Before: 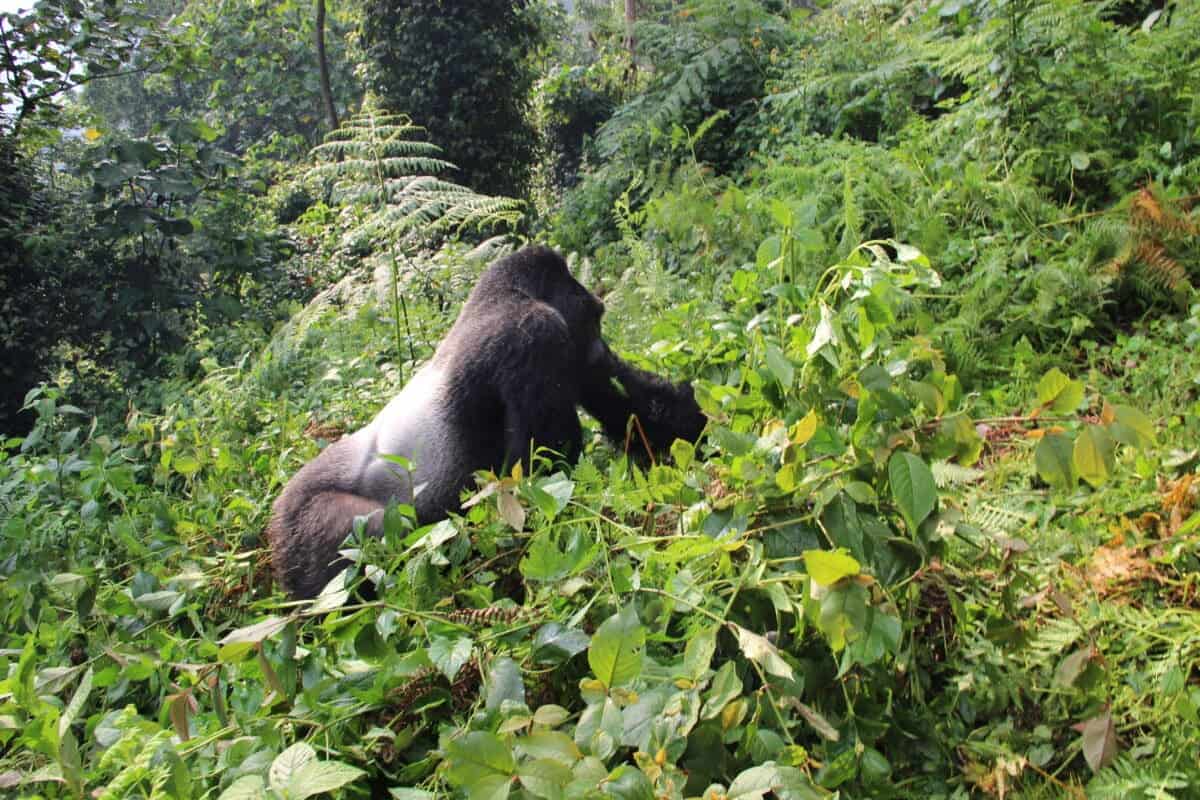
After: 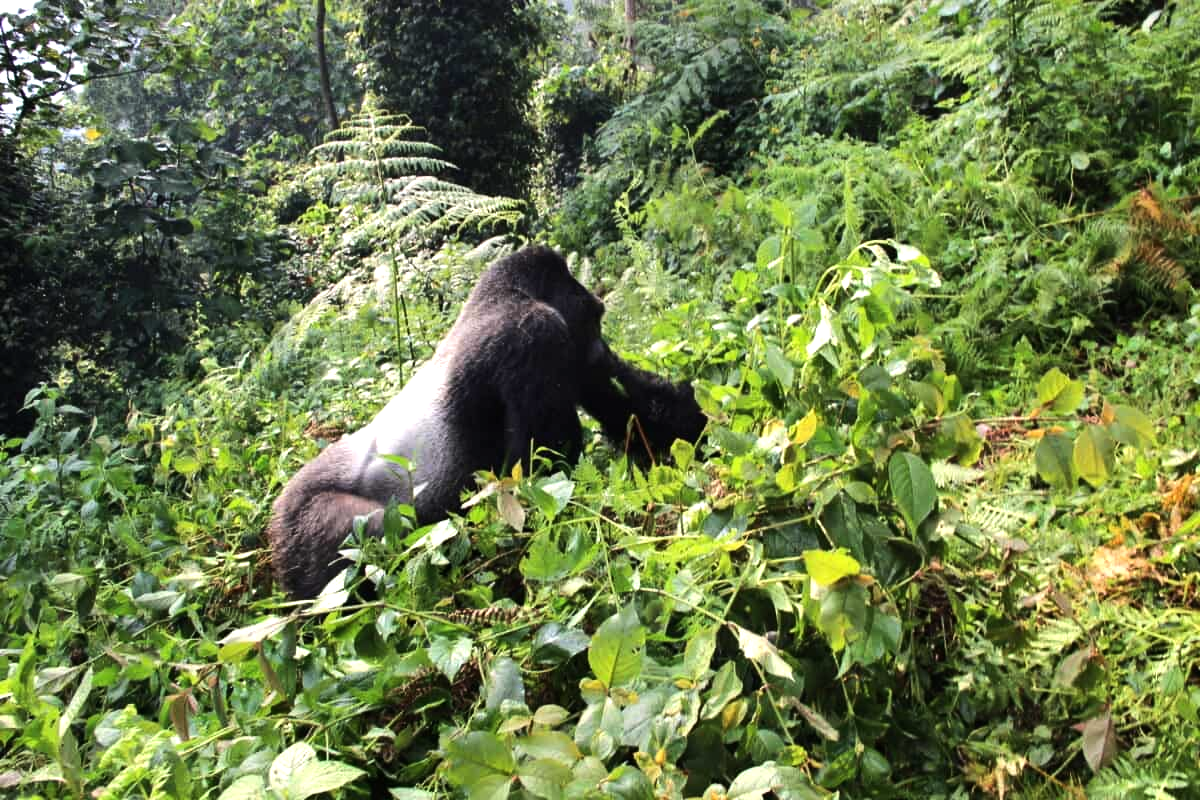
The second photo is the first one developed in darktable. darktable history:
tone equalizer: -8 EV -0.75 EV, -7 EV -0.7 EV, -6 EV -0.6 EV, -5 EV -0.4 EV, -3 EV 0.4 EV, -2 EV 0.6 EV, -1 EV 0.7 EV, +0 EV 0.75 EV, edges refinement/feathering 500, mask exposure compensation -1.57 EV, preserve details no
exposure: exposure -0.116 EV, compensate exposure bias true, compensate highlight preservation false
